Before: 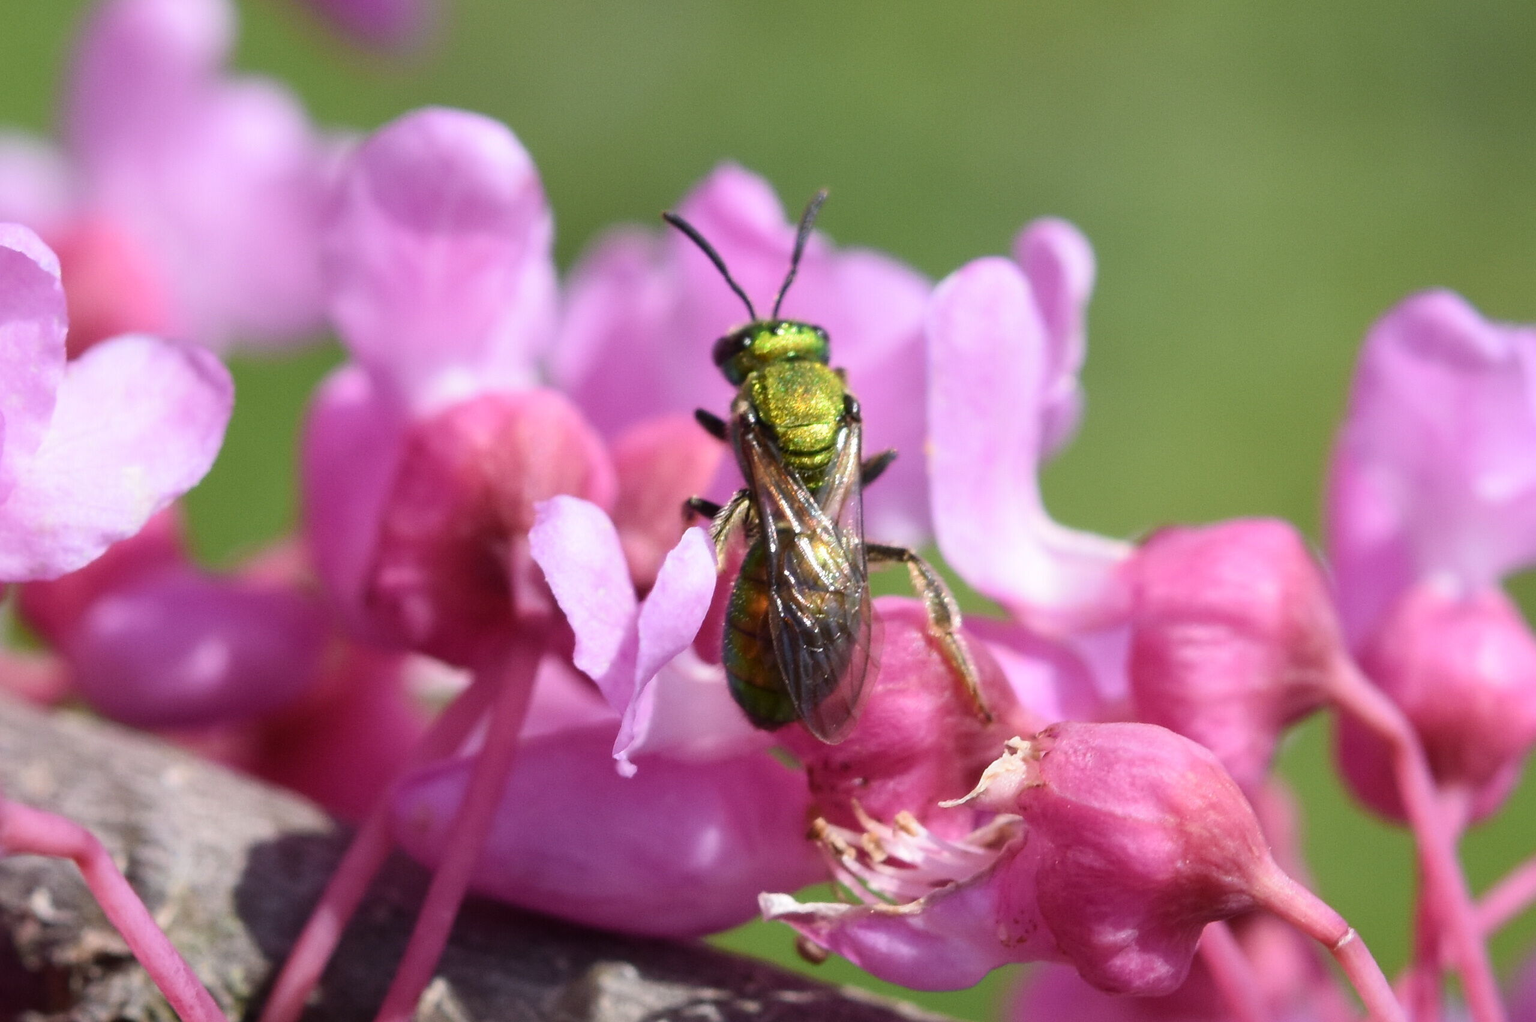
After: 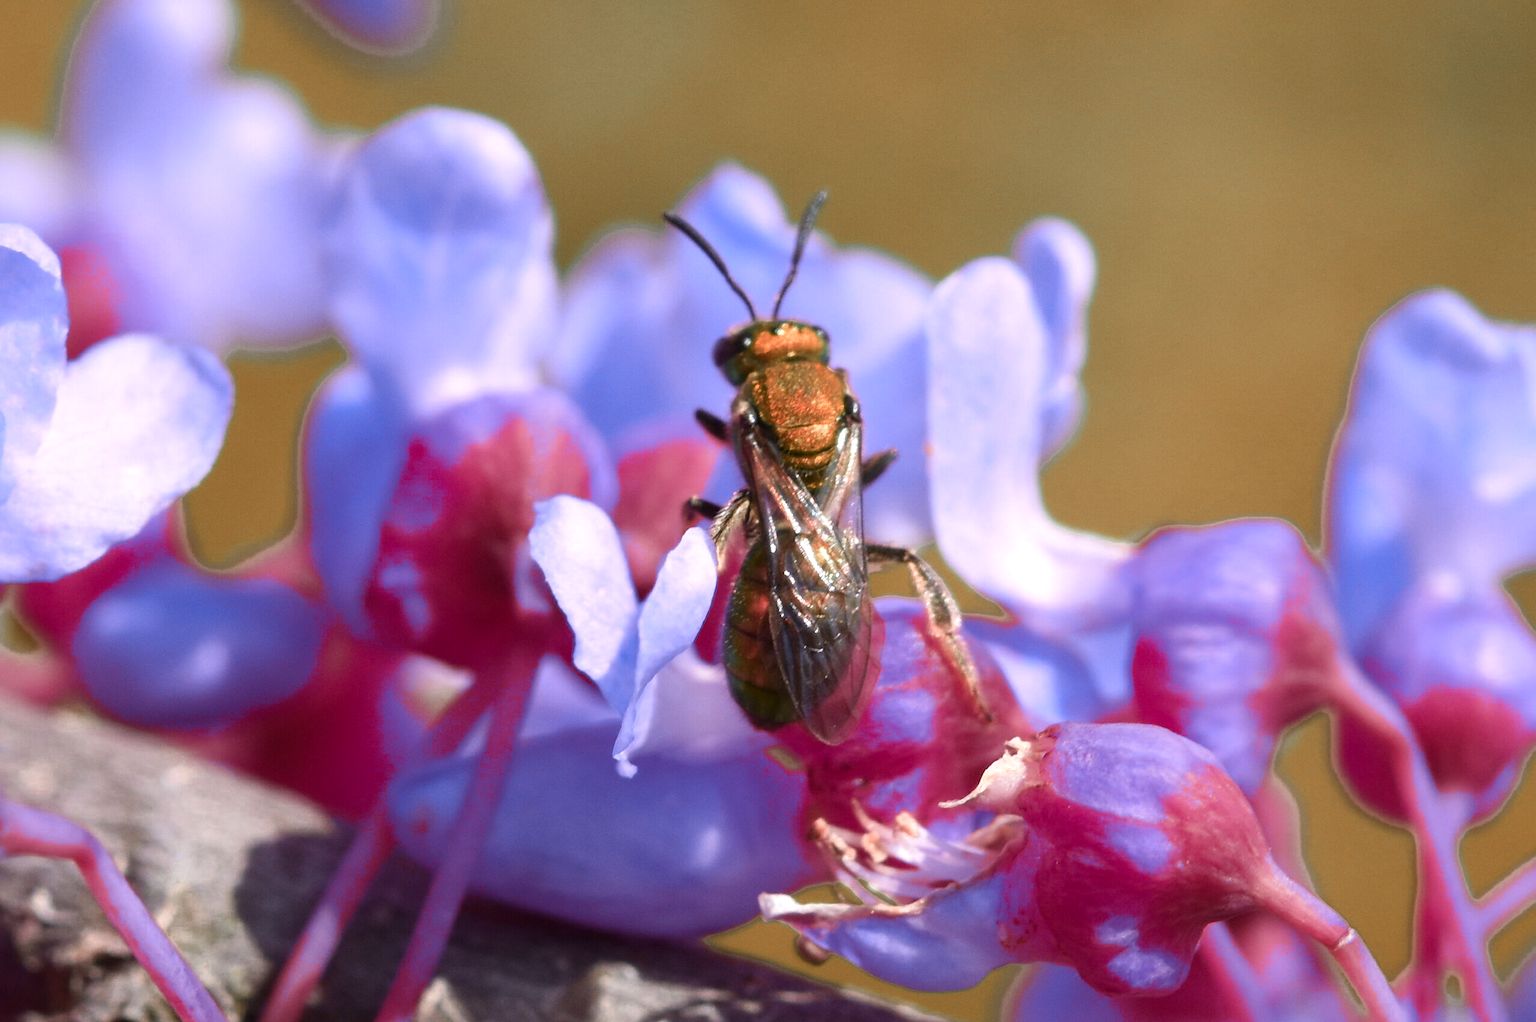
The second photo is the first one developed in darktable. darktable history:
exposure: exposure 0.2 EV, compensate highlight preservation false
color zones: curves: ch0 [(0.006, 0.385) (0.143, 0.563) (0.243, 0.321) (0.352, 0.464) (0.516, 0.456) (0.625, 0.5) (0.75, 0.5) (0.875, 0.5)]; ch1 [(0, 0.5) (0.134, 0.504) (0.246, 0.463) (0.421, 0.515) (0.5, 0.56) (0.625, 0.5) (0.75, 0.5) (0.875, 0.5)]; ch2 [(0, 0.5) (0.131, 0.426) (0.307, 0.289) (0.38, 0.188) (0.513, 0.216) (0.625, 0.548) (0.75, 0.468) (0.838, 0.396) (0.971, 0.311)]
